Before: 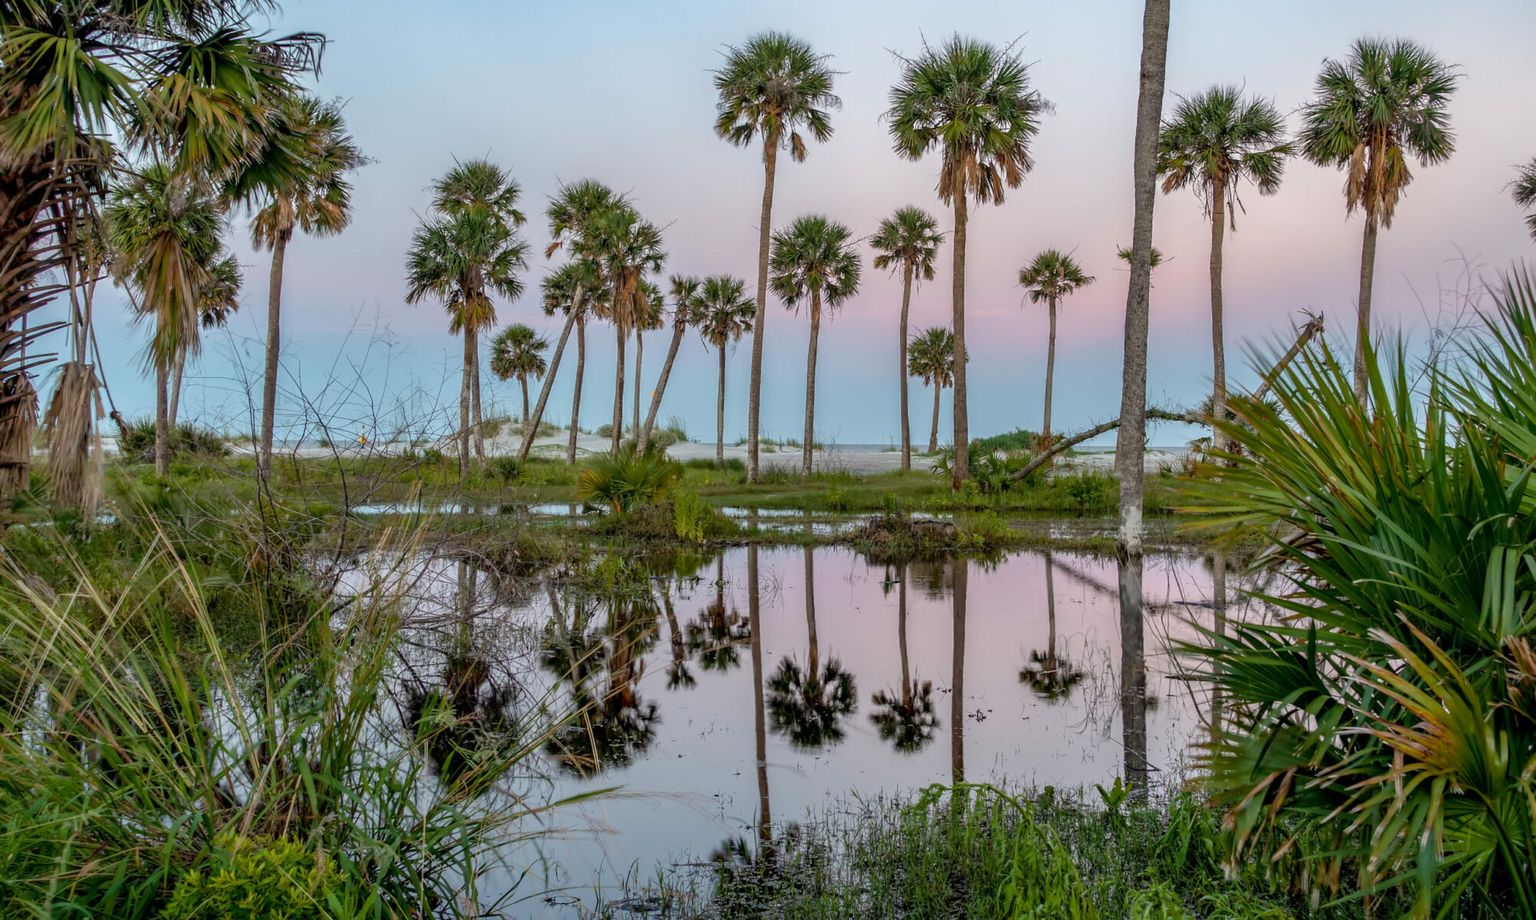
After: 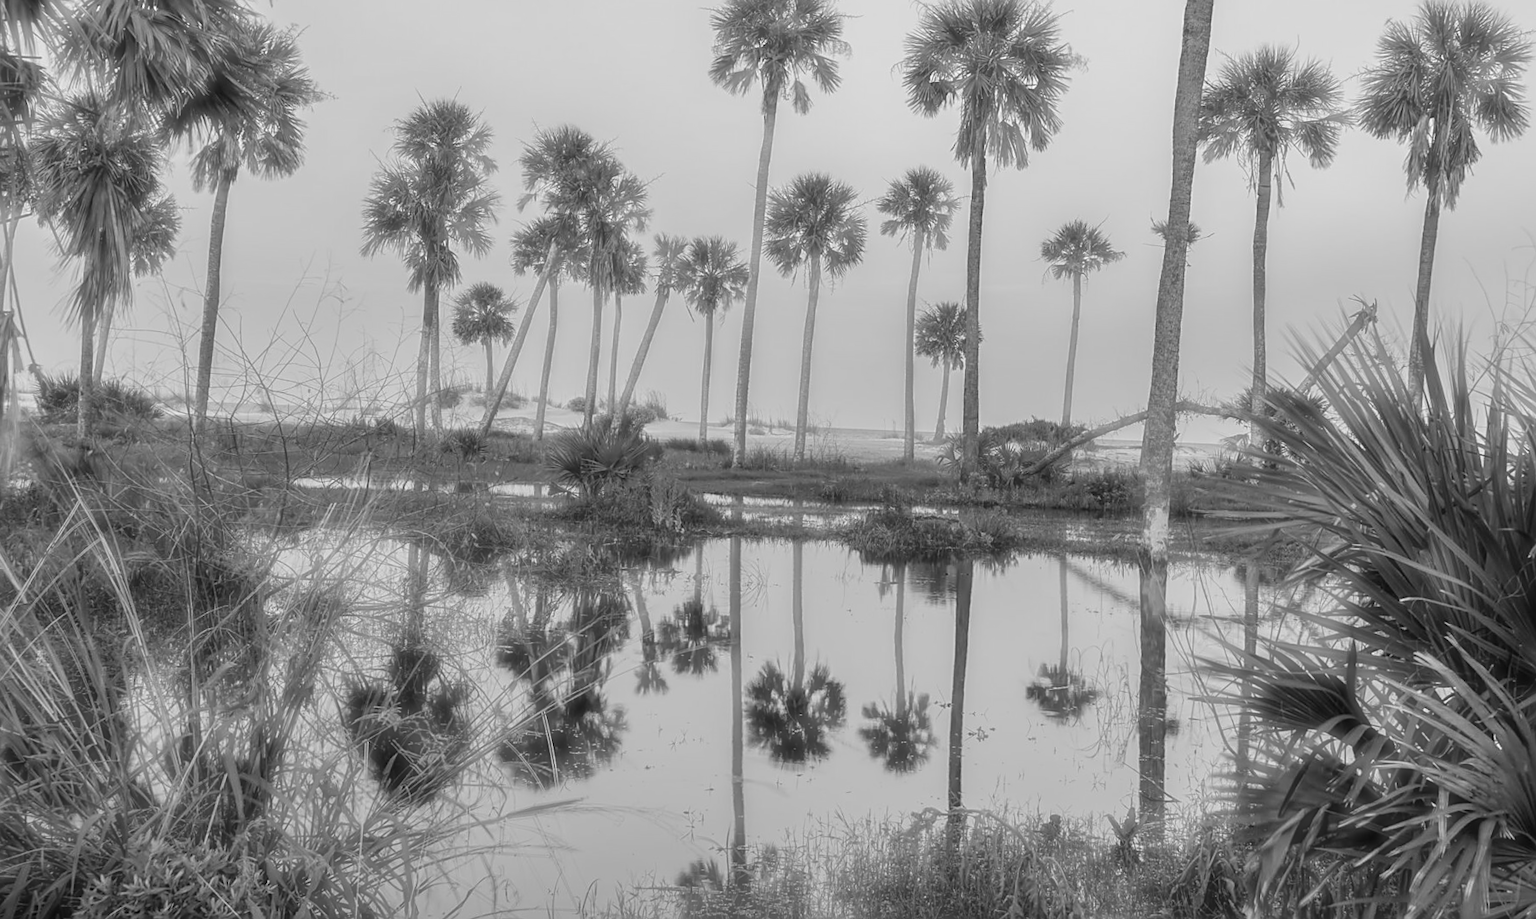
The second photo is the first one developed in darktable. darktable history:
haze removal: strength -0.9, distance 0.225, compatibility mode true, adaptive false
color zones: curves: ch1 [(0, -0.394) (0.143, -0.394) (0.286, -0.394) (0.429, -0.392) (0.571, -0.391) (0.714, -0.391) (0.857, -0.391) (1, -0.394)]
sharpen: on, module defaults
crop and rotate: angle -1.96°, left 3.097%, top 4.154%, right 1.586%, bottom 0.529%
